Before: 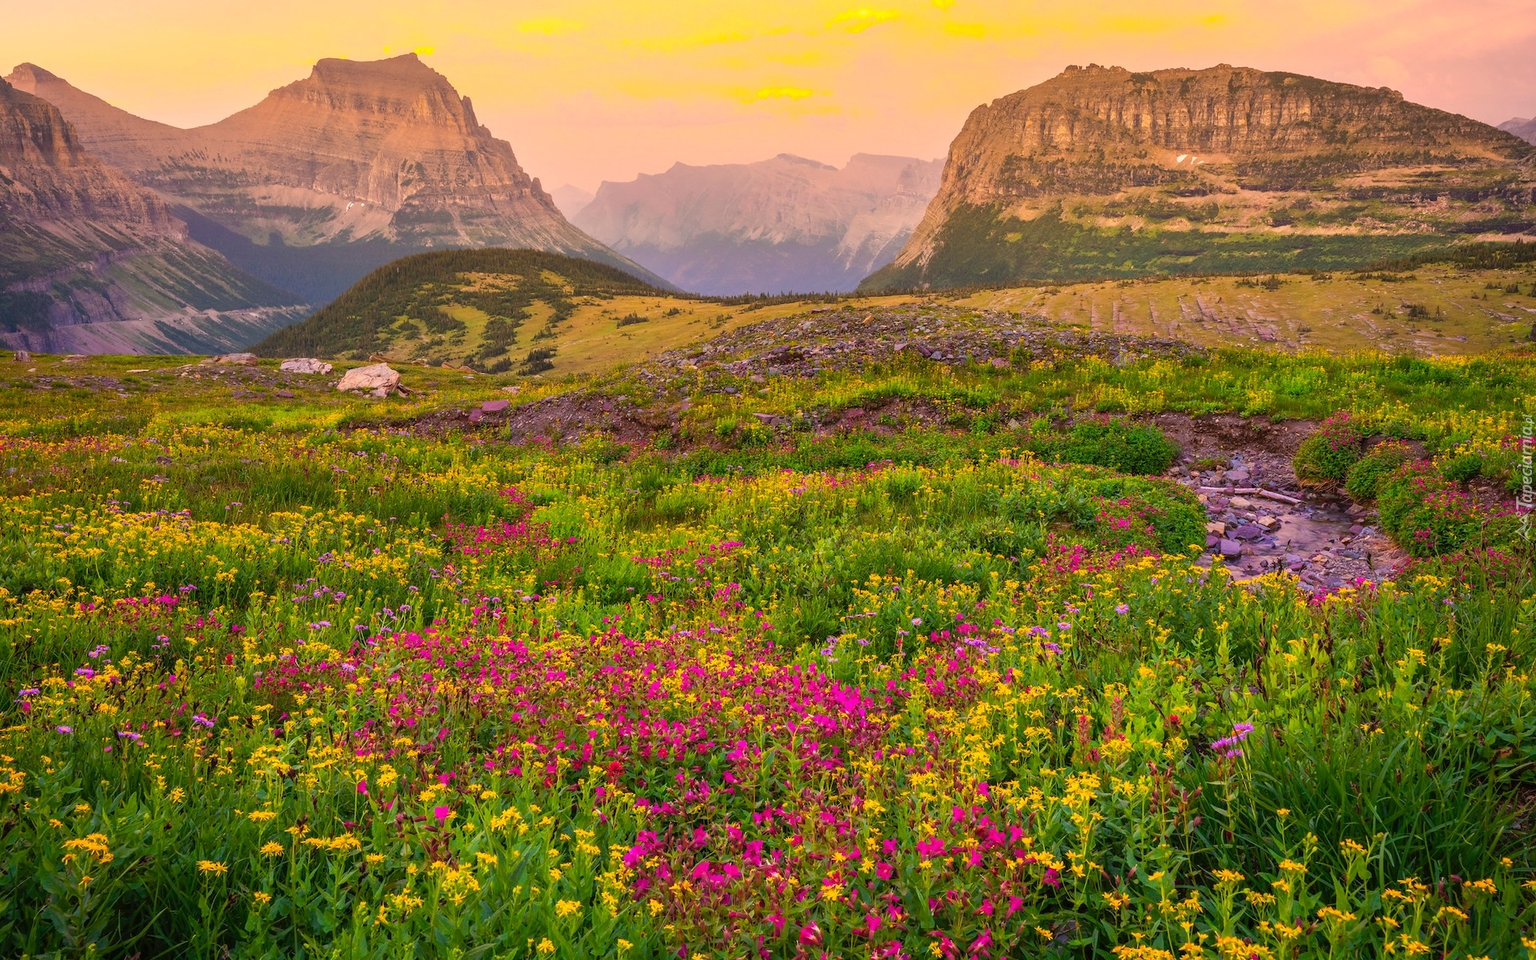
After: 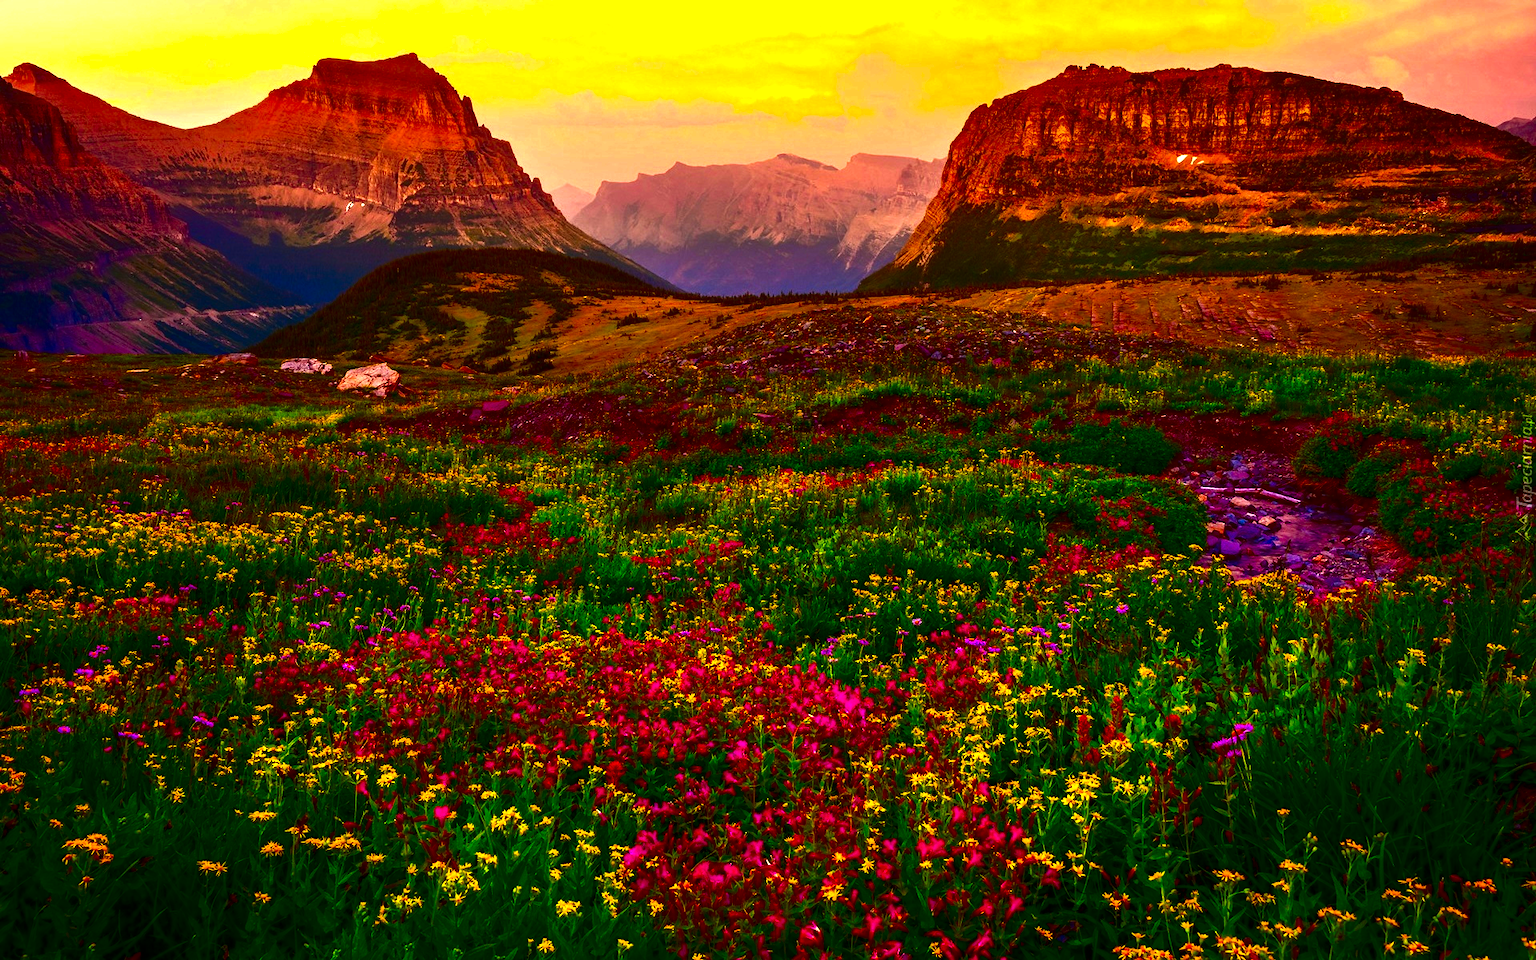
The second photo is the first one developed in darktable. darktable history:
contrast brightness saturation: brightness -1, saturation 1
exposure: exposure 0.6 EV, compensate highlight preservation false
